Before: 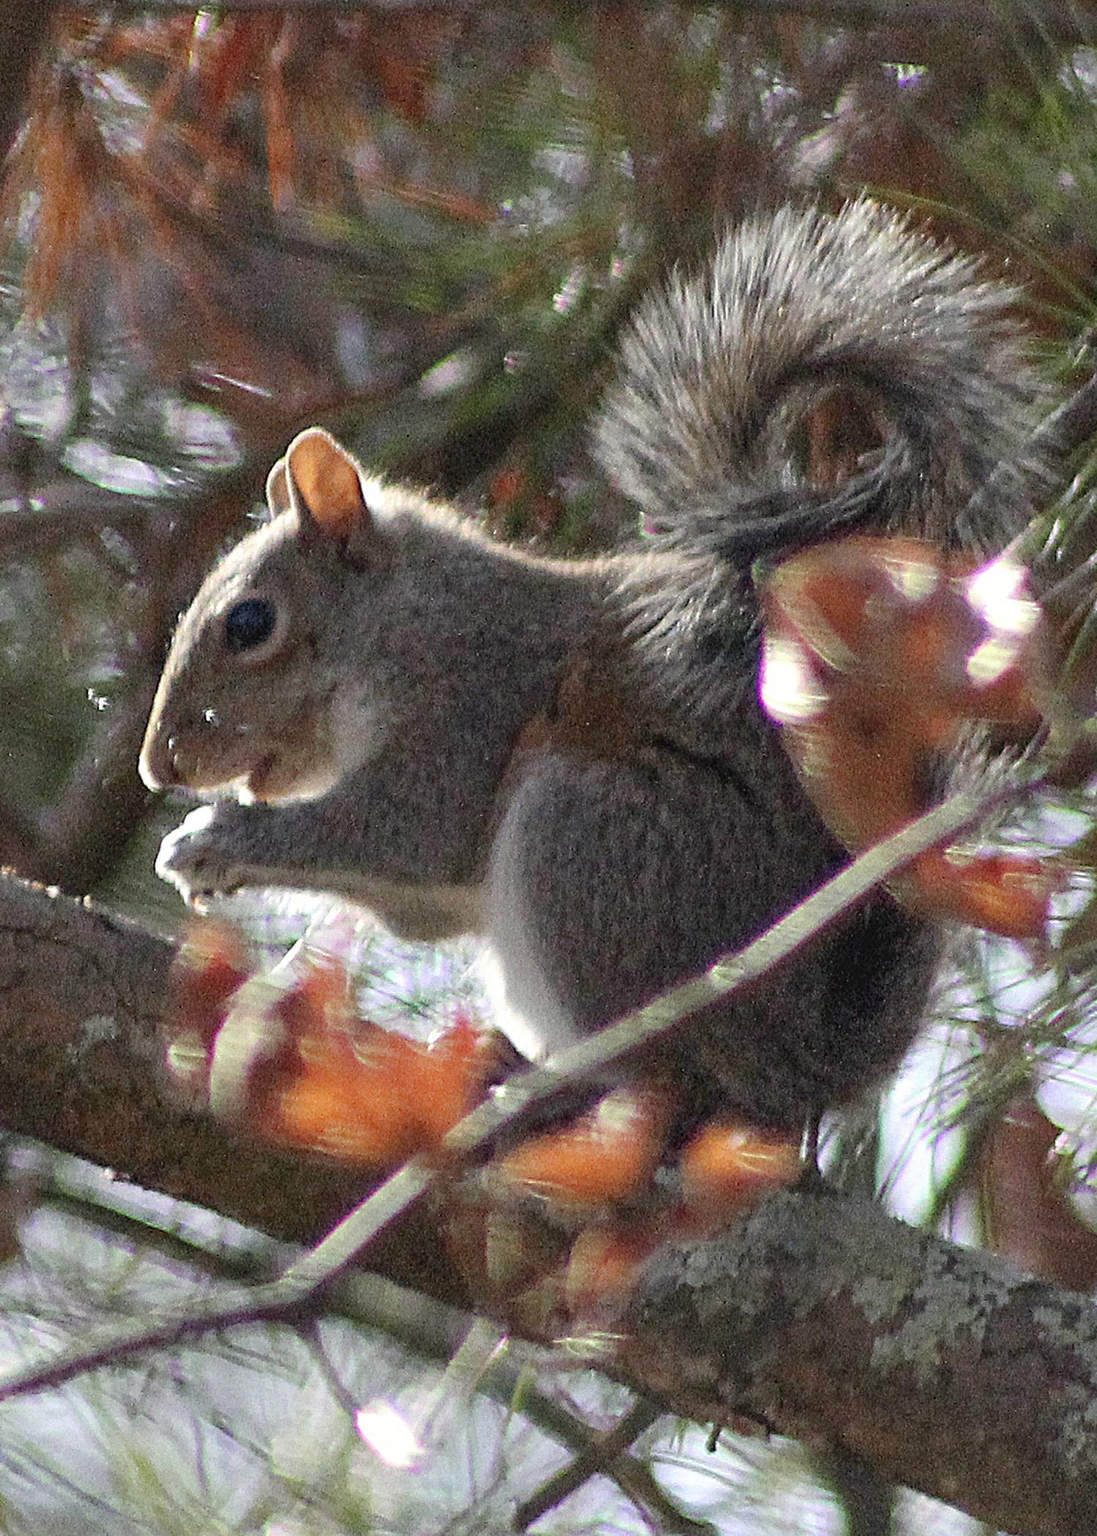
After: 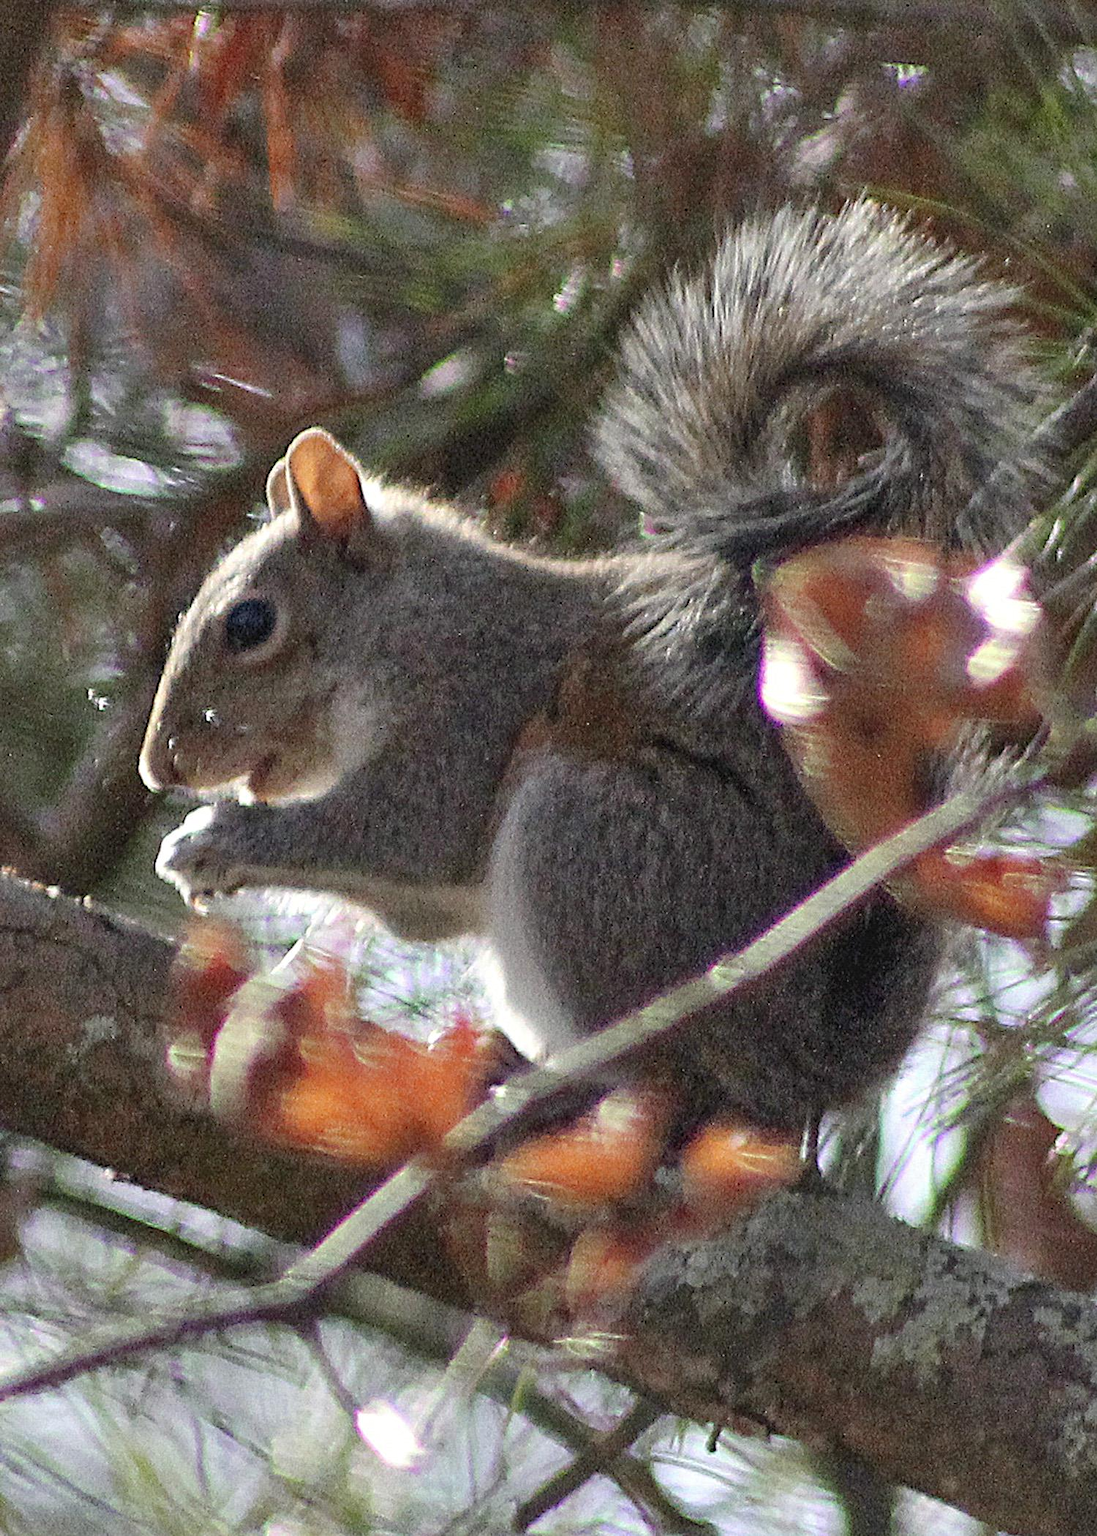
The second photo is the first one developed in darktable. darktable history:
tone equalizer: -7 EV 0.101 EV, edges refinement/feathering 500, mask exposure compensation -1.57 EV, preserve details no
shadows and highlights: shadows 36.39, highlights -28.15, soften with gaussian
